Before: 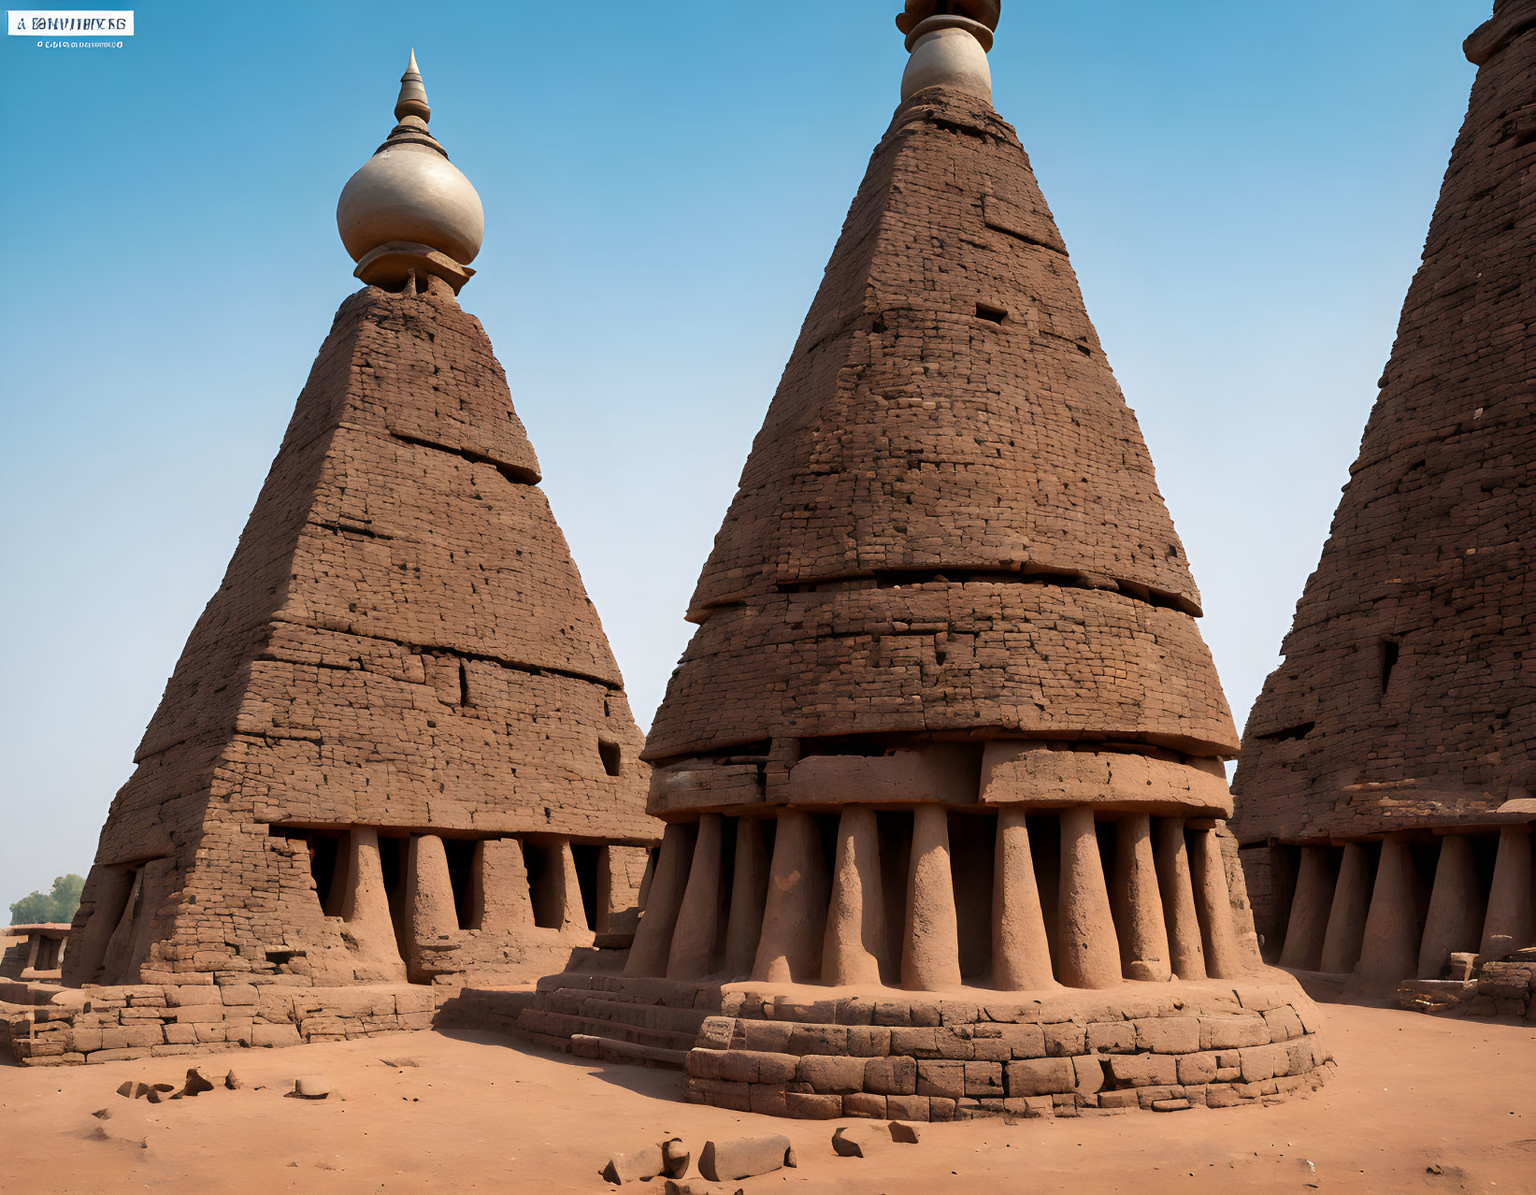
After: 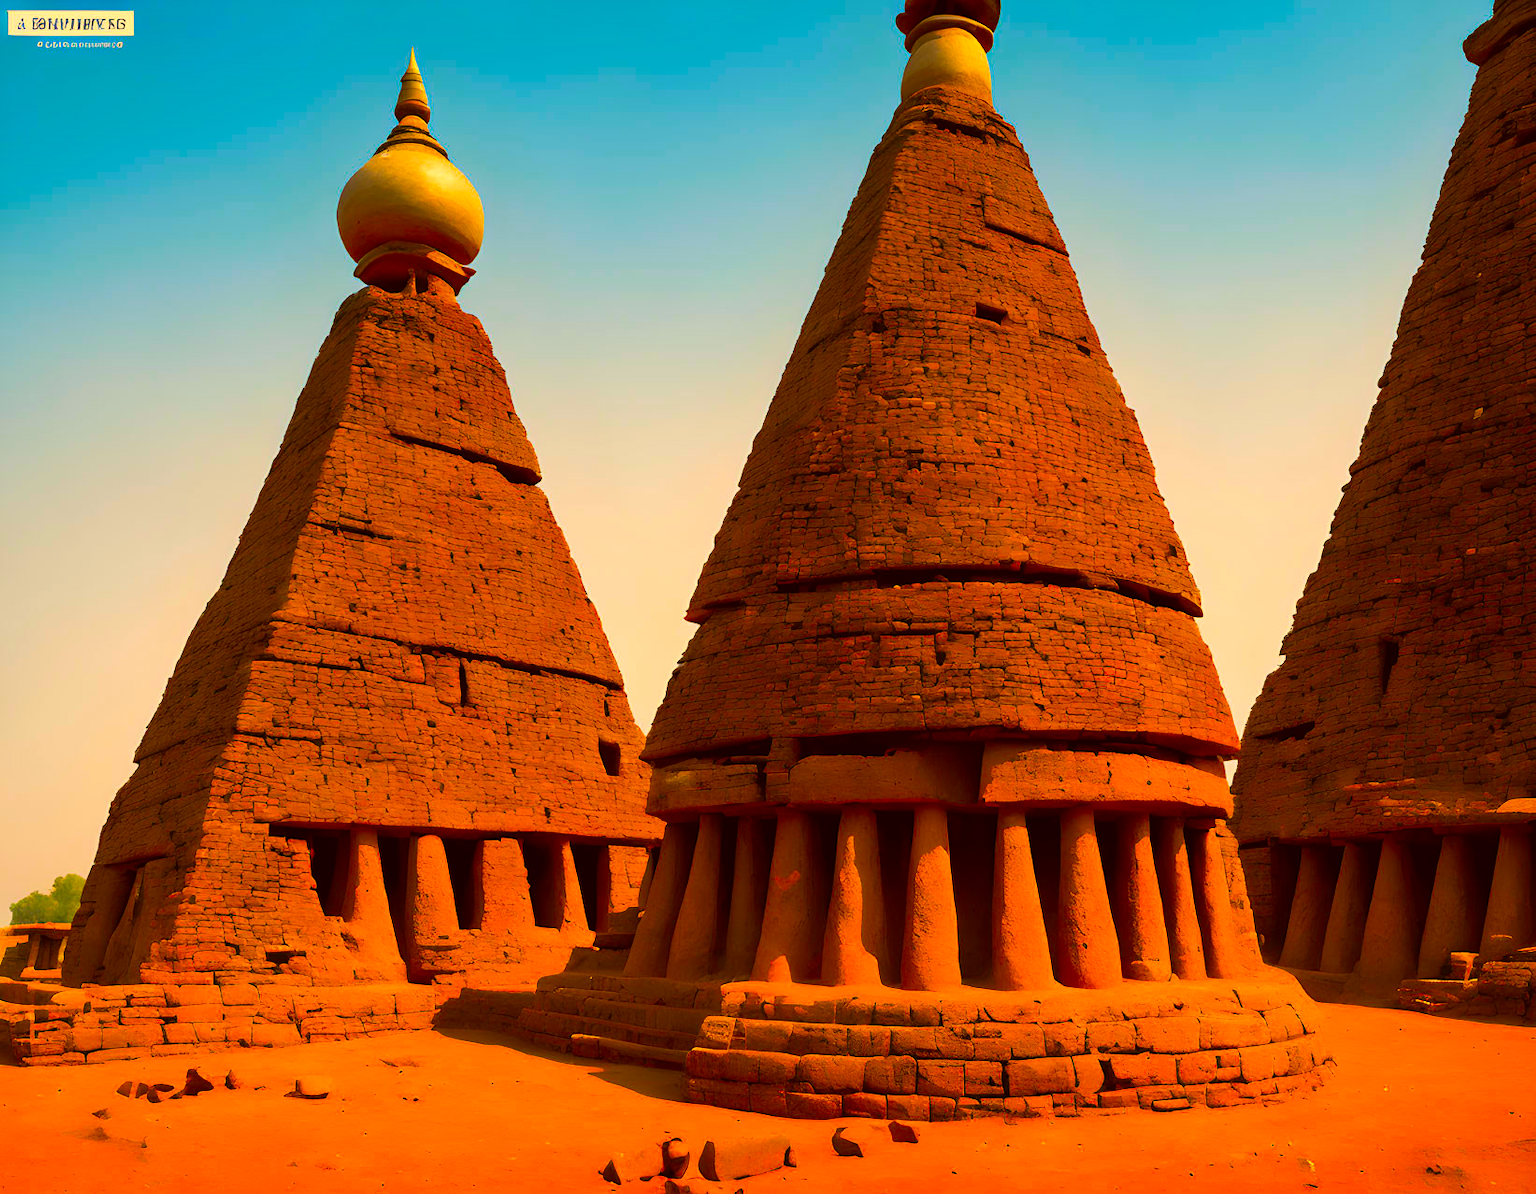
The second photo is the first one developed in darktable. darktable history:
color correction: highlights a* 10.5, highlights b* 30.33, shadows a* 2.71, shadows b* 16.87, saturation 1.73
color balance rgb: perceptual saturation grading › global saturation 61.022%, perceptual saturation grading › highlights 20.301%, perceptual saturation grading › shadows -49.884%
